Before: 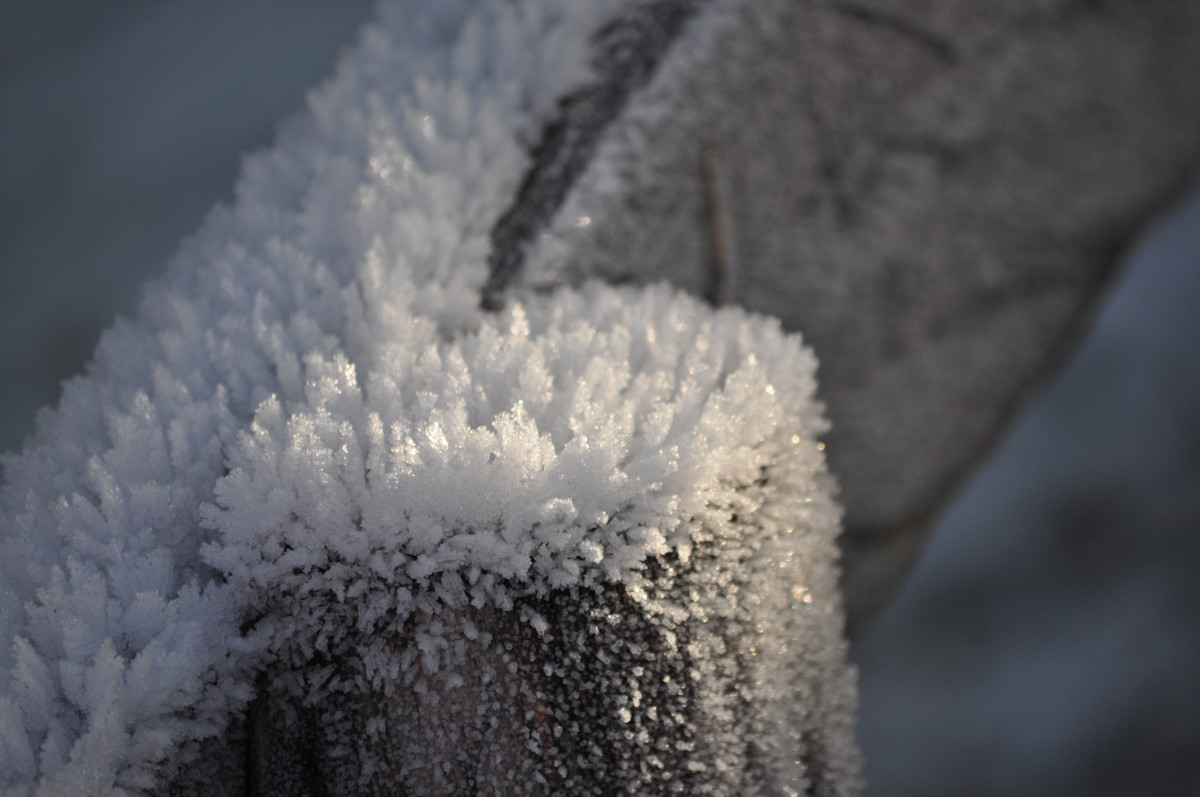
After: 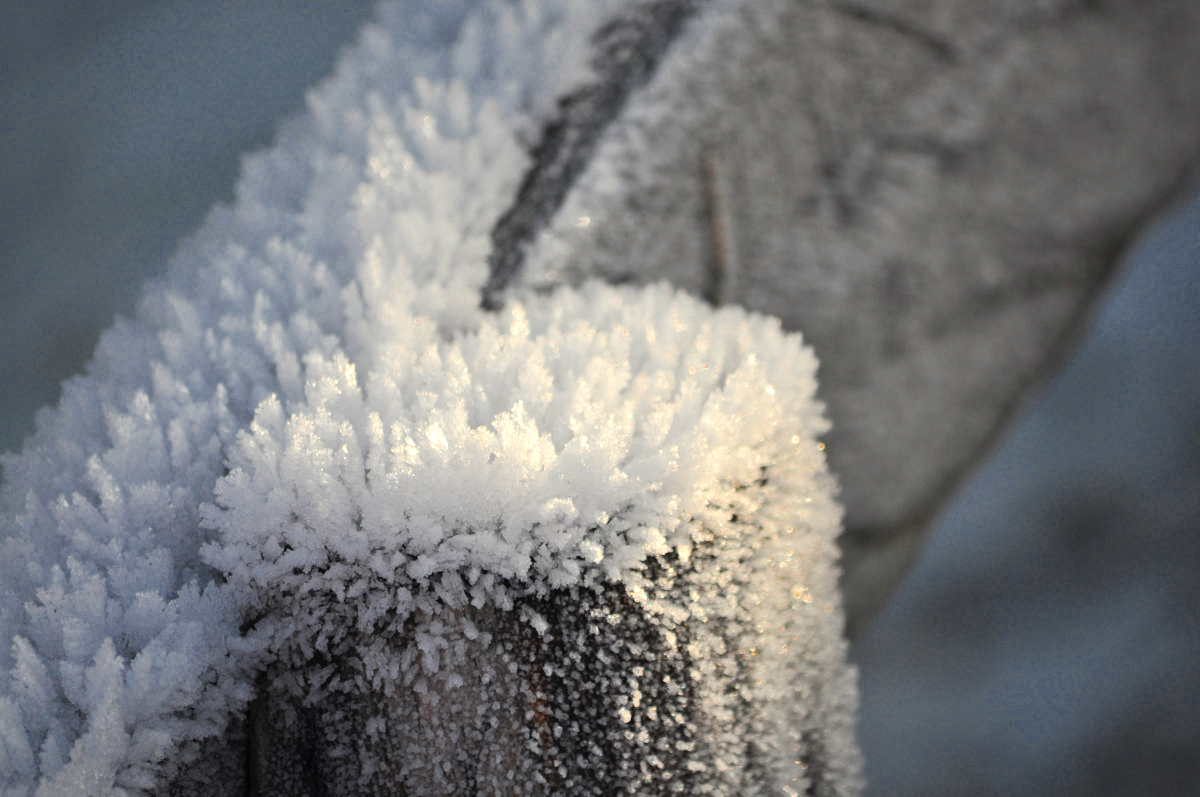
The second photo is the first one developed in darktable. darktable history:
color balance rgb: shadows lift › chroma 0.894%, shadows lift › hue 115.1°, highlights gain › luminance 6.031%, highlights gain › chroma 2.516%, highlights gain › hue 91.27°, linear chroma grading › global chroma 9.931%, perceptual saturation grading › global saturation 37.091%, perceptual brilliance grading › global brilliance 2.997%, perceptual brilliance grading › highlights -3.477%, perceptual brilliance grading › shadows 3.137%, saturation formula JzAzBz (2021)
tone curve: curves: ch0 [(0, 0) (0.55, 0.716) (0.841, 0.969)], color space Lab, independent channels, preserve colors none
color zones: curves: ch0 [(0, 0.5) (0.125, 0.4) (0.25, 0.5) (0.375, 0.4) (0.5, 0.4) (0.625, 0.35) (0.75, 0.35) (0.875, 0.5)]; ch1 [(0, 0.35) (0.125, 0.45) (0.25, 0.35) (0.375, 0.35) (0.5, 0.35) (0.625, 0.35) (0.75, 0.45) (0.875, 0.35)]; ch2 [(0, 0.6) (0.125, 0.5) (0.25, 0.5) (0.375, 0.6) (0.5, 0.6) (0.625, 0.5) (0.75, 0.5) (0.875, 0.5)]
